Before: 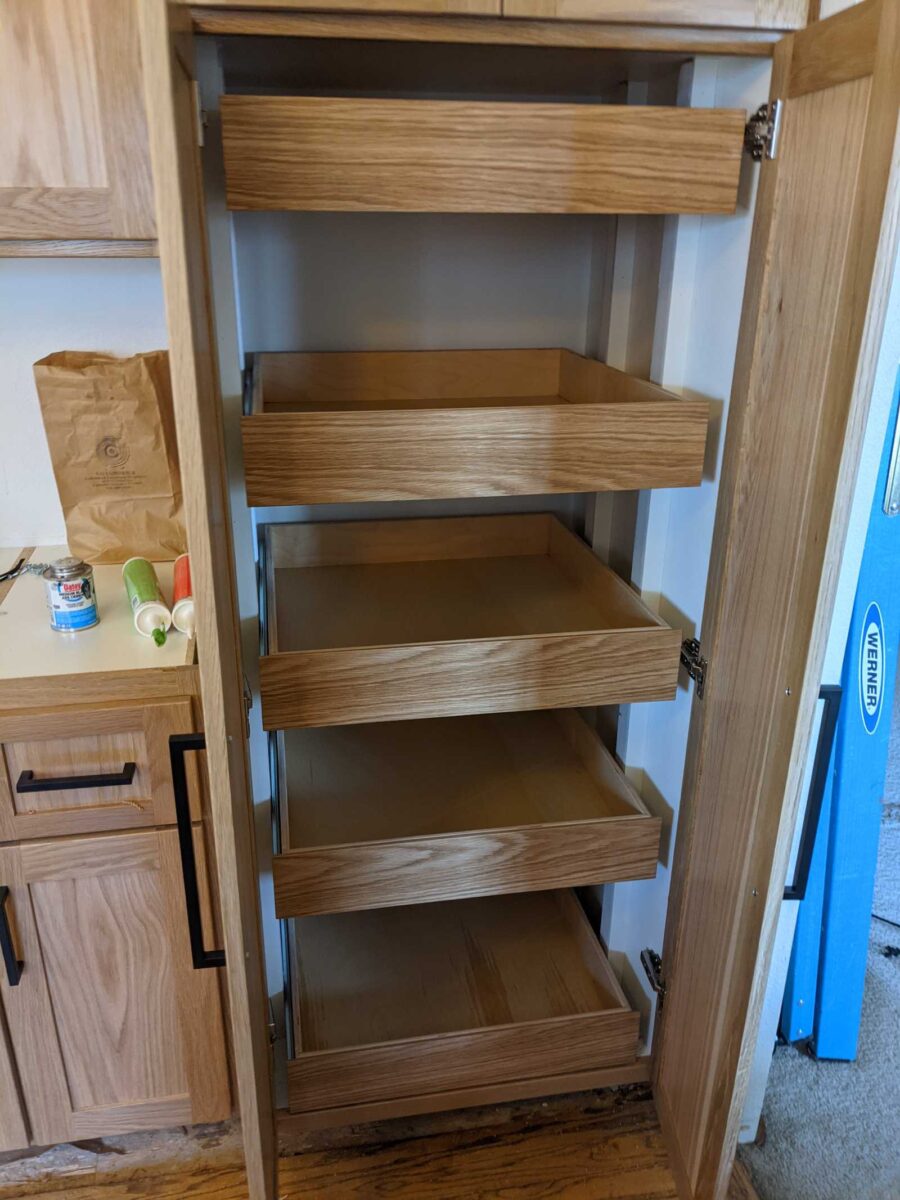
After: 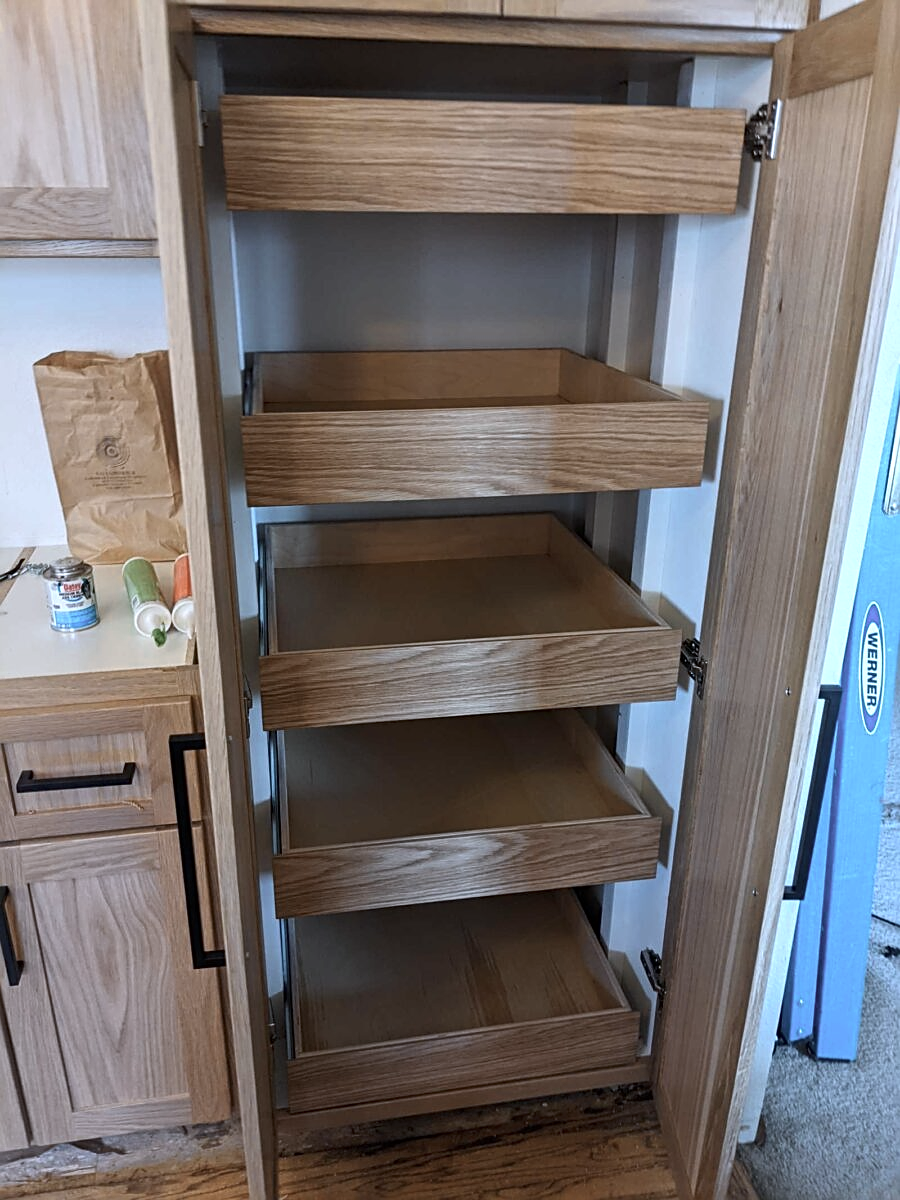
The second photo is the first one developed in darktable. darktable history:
color calibration: illuminant as shot in camera, x 0.37, y 0.382, temperature 4313.32 K
color zones: curves: ch0 [(0.018, 0.548) (0.197, 0.654) (0.425, 0.447) (0.605, 0.658) (0.732, 0.579)]; ch1 [(0.105, 0.531) (0.224, 0.531) (0.386, 0.39) (0.618, 0.456) (0.732, 0.456) (0.956, 0.421)]; ch2 [(0.039, 0.583) (0.215, 0.465) (0.399, 0.544) (0.465, 0.548) (0.614, 0.447) (0.724, 0.43) (0.882, 0.623) (0.956, 0.632)]
sharpen: on, module defaults
contrast brightness saturation: contrast 0.1, saturation -0.3
